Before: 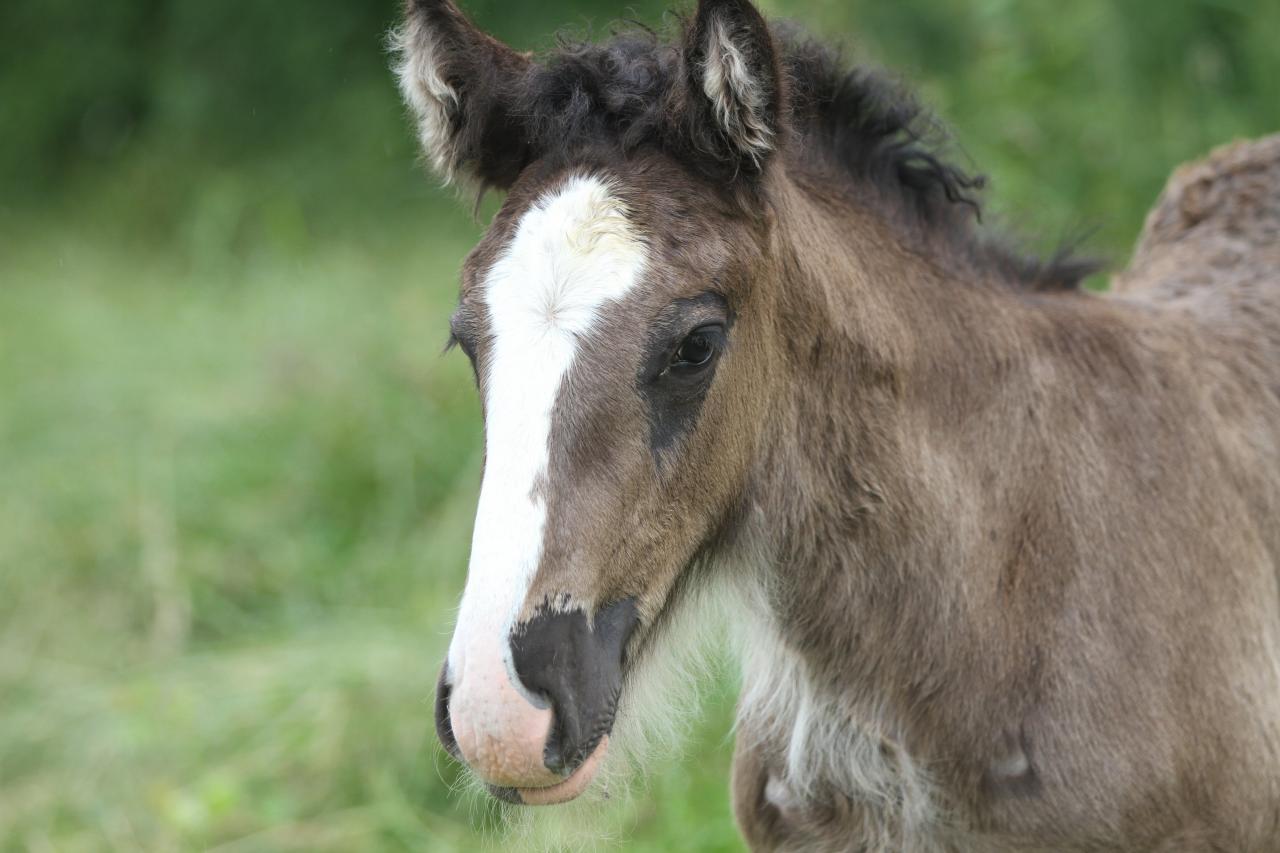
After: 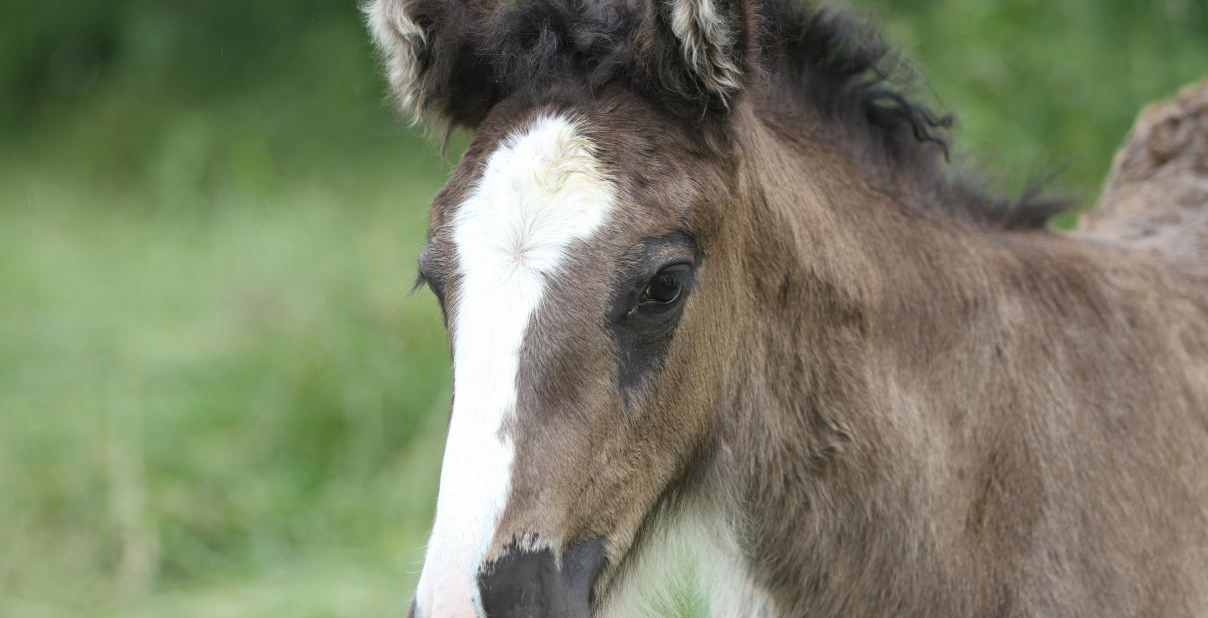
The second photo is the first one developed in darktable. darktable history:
crop: left 2.575%, top 7.151%, right 3.049%, bottom 20.294%
